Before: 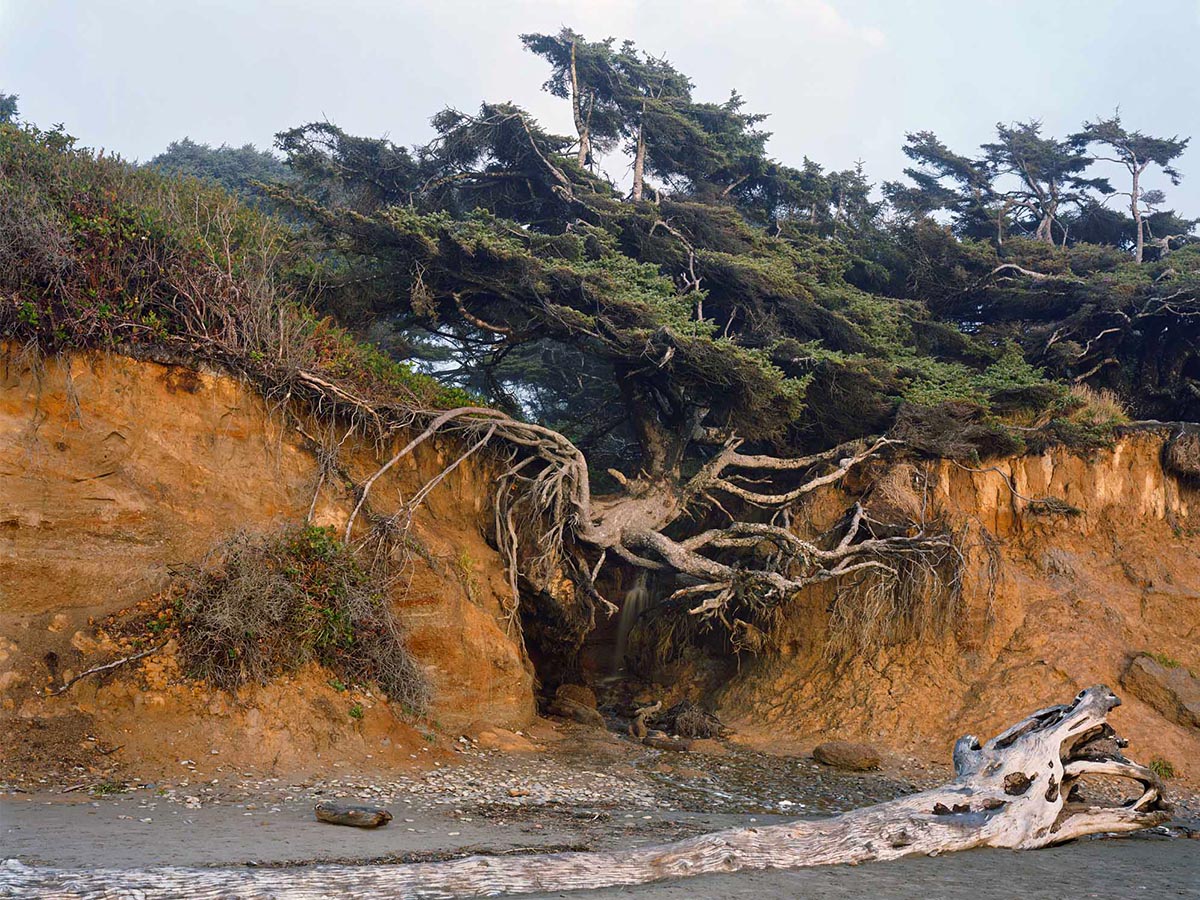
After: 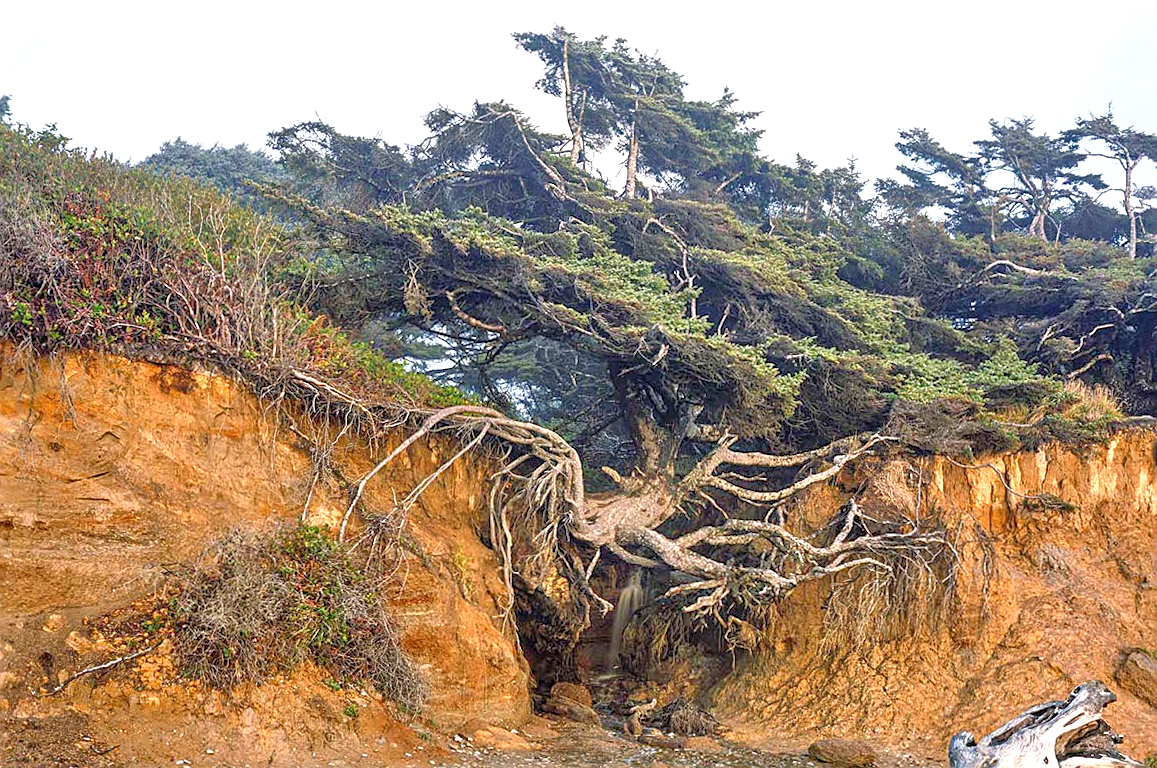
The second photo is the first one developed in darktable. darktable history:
exposure: exposure 0.607 EV, compensate exposure bias true, compensate highlight preservation false
crop and rotate: angle 0.232°, left 0.254%, right 2.742%, bottom 14.119%
local contrast: on, module defaults
sharpen: on, module defaults
tone equalizer: -7 EV 0.164 EV, -6 EV 0.611 EV, -5 EV 1.18 EV, -4 EV 1.34 EV, -3 EV 1.16 EV, -2 EV 0.6 EV, -1 EV 0.151 EV
